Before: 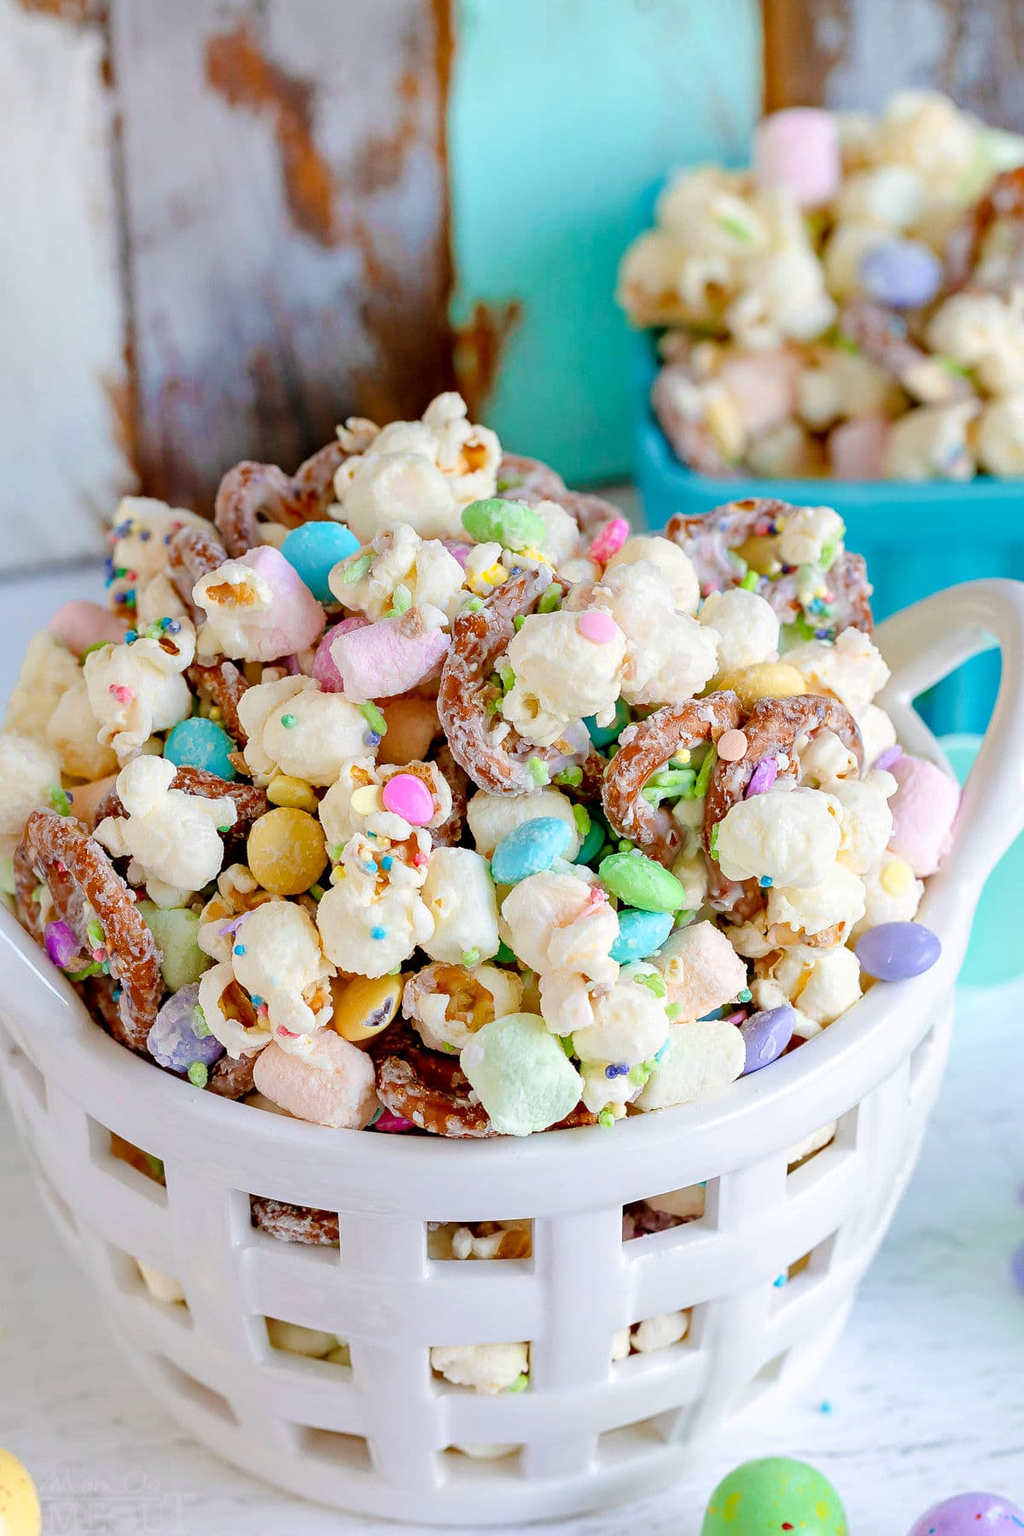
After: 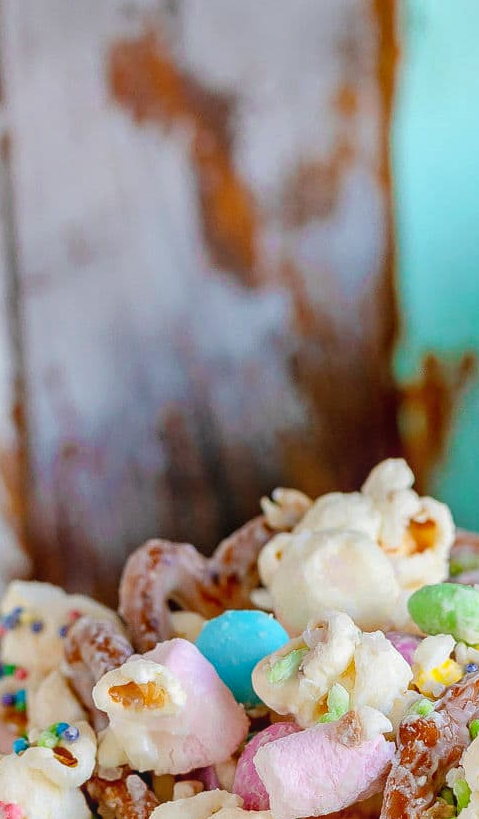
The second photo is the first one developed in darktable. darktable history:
crop and rotate: left 11.15%, top 0.073%, right 48.892%, bottom 54.392%
local contrast: detail 110%
sharpen: radius 2.908, amount 0.876, threshold 47.284
